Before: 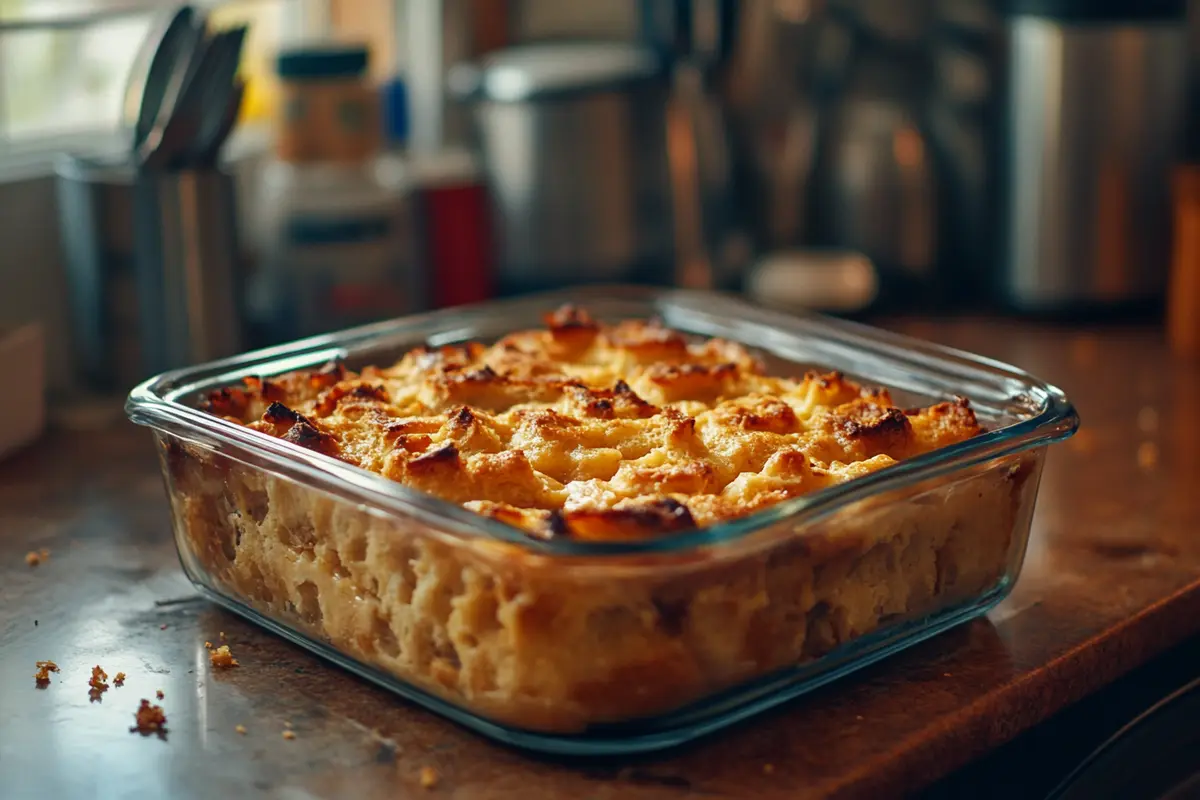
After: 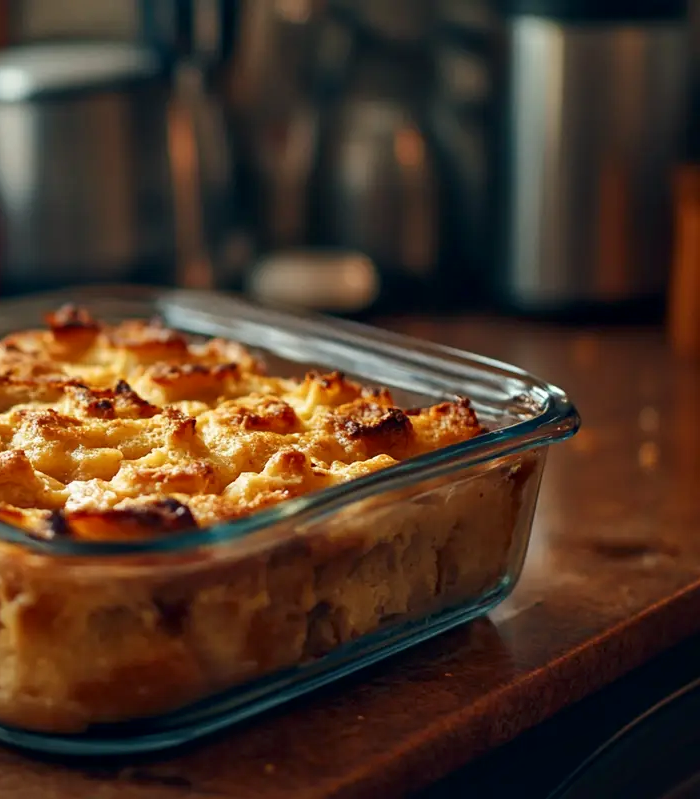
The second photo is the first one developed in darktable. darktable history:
crop: left 41.585%
shadows and highlights: shadows -29.65, highlights 29.57, highlights color adjustment 45.27%
local contrast: mode bilateral grid, contrast 20, coarseness 49, detail 120%, midtone range 0.2
